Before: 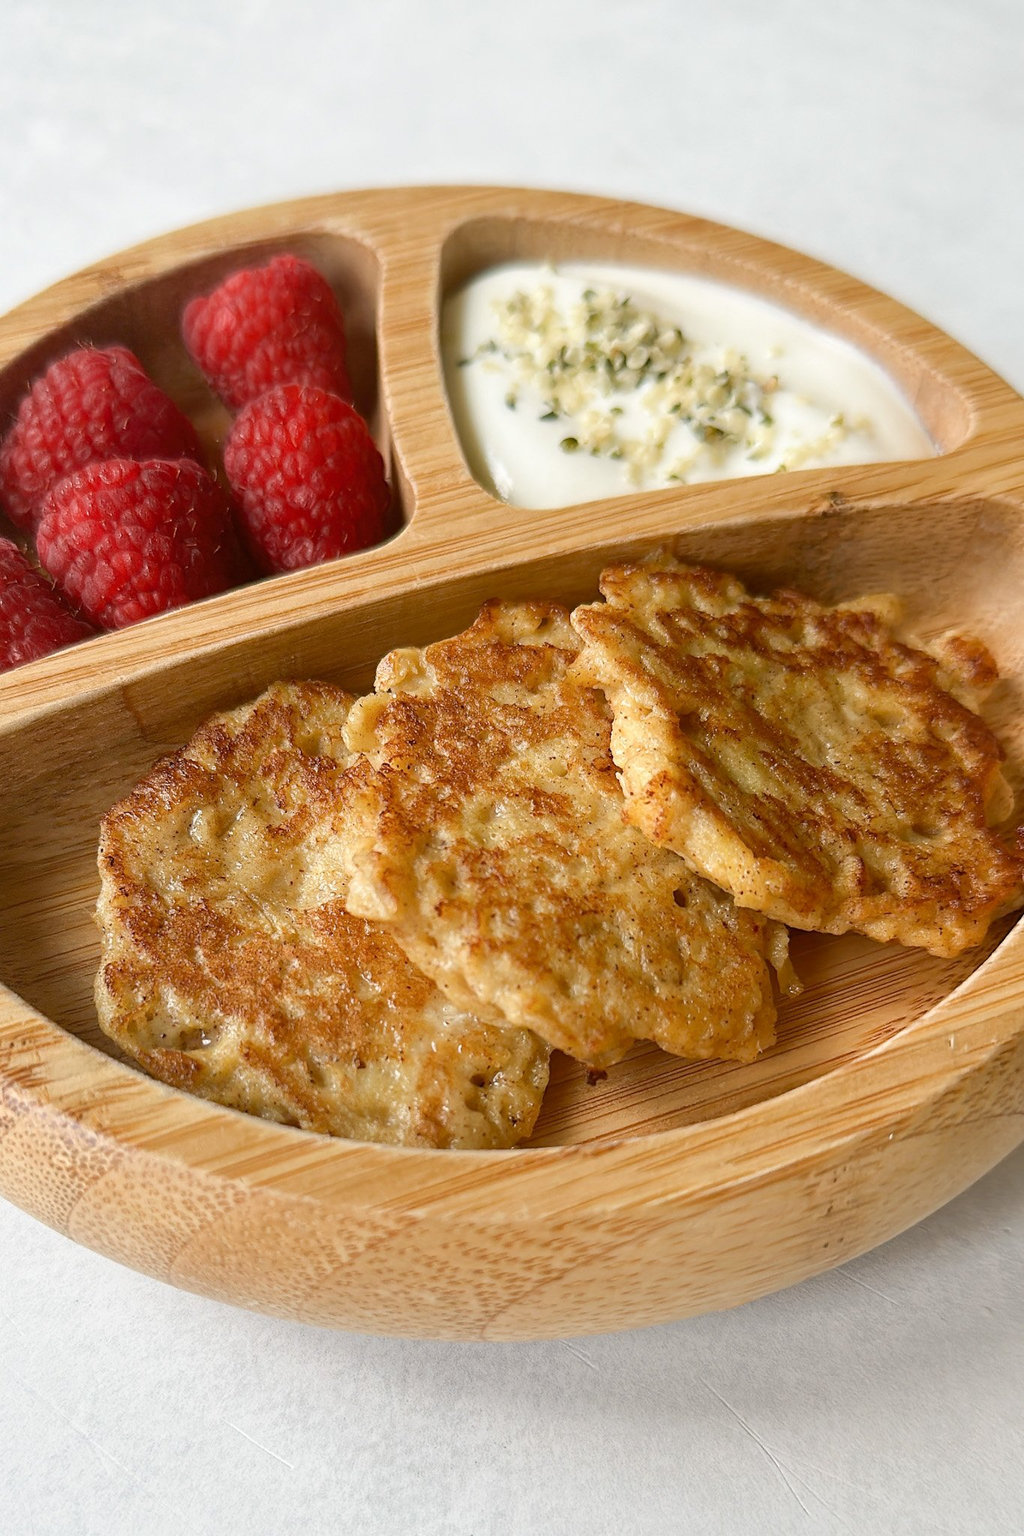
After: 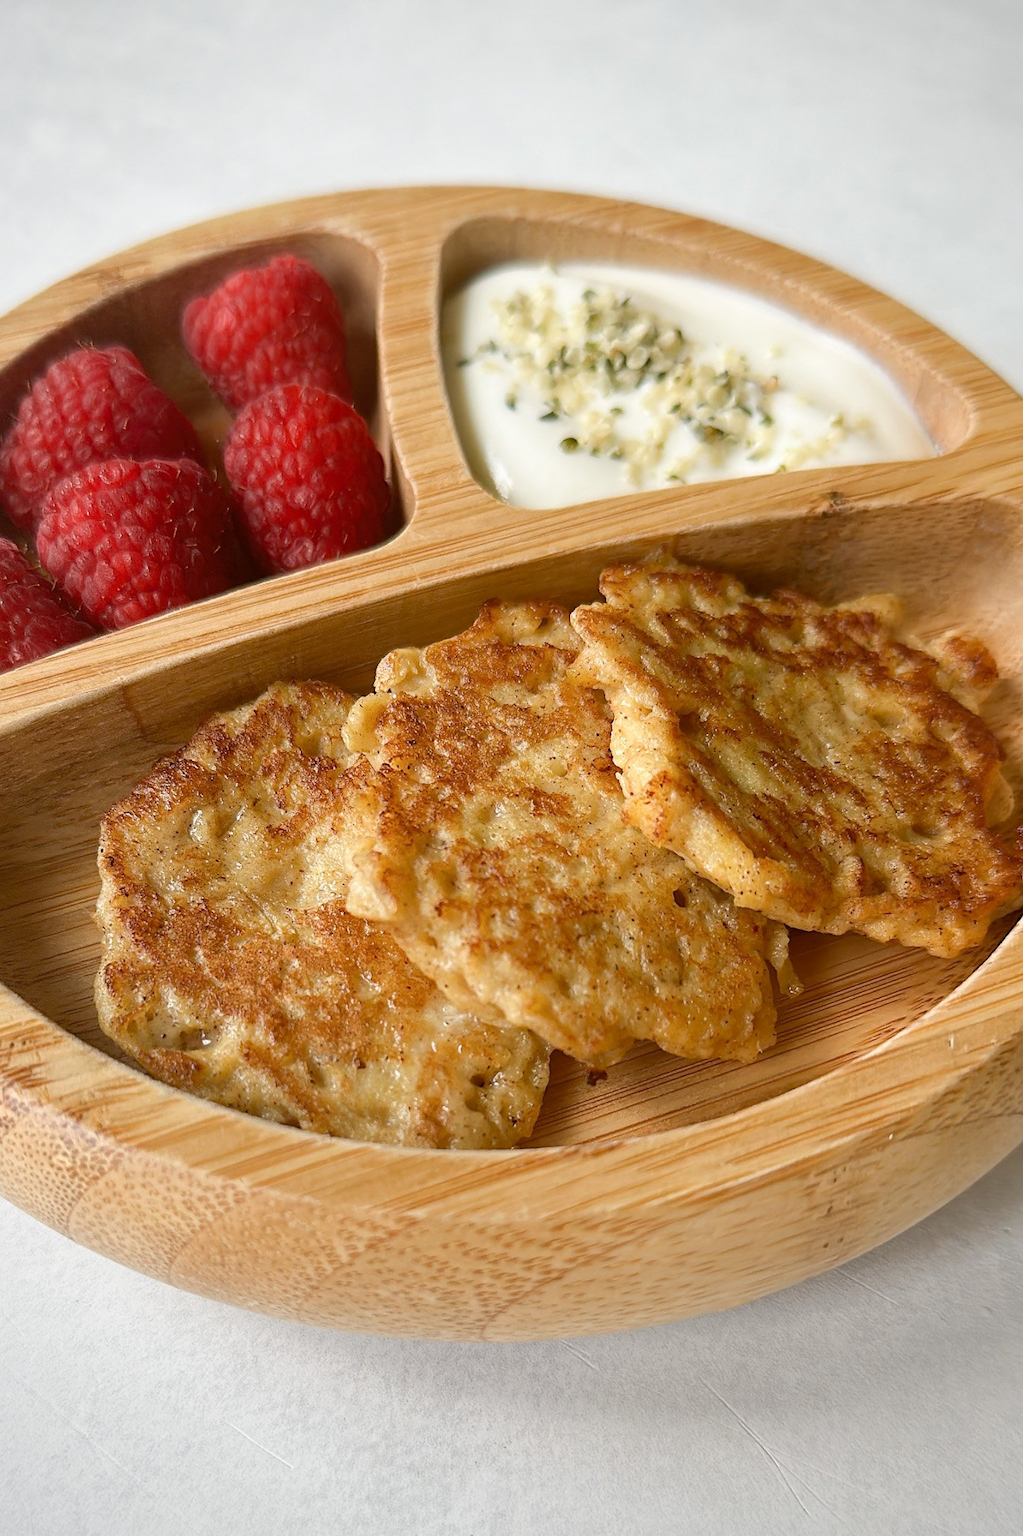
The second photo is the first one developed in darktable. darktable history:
vignetting: brightness -0.29
